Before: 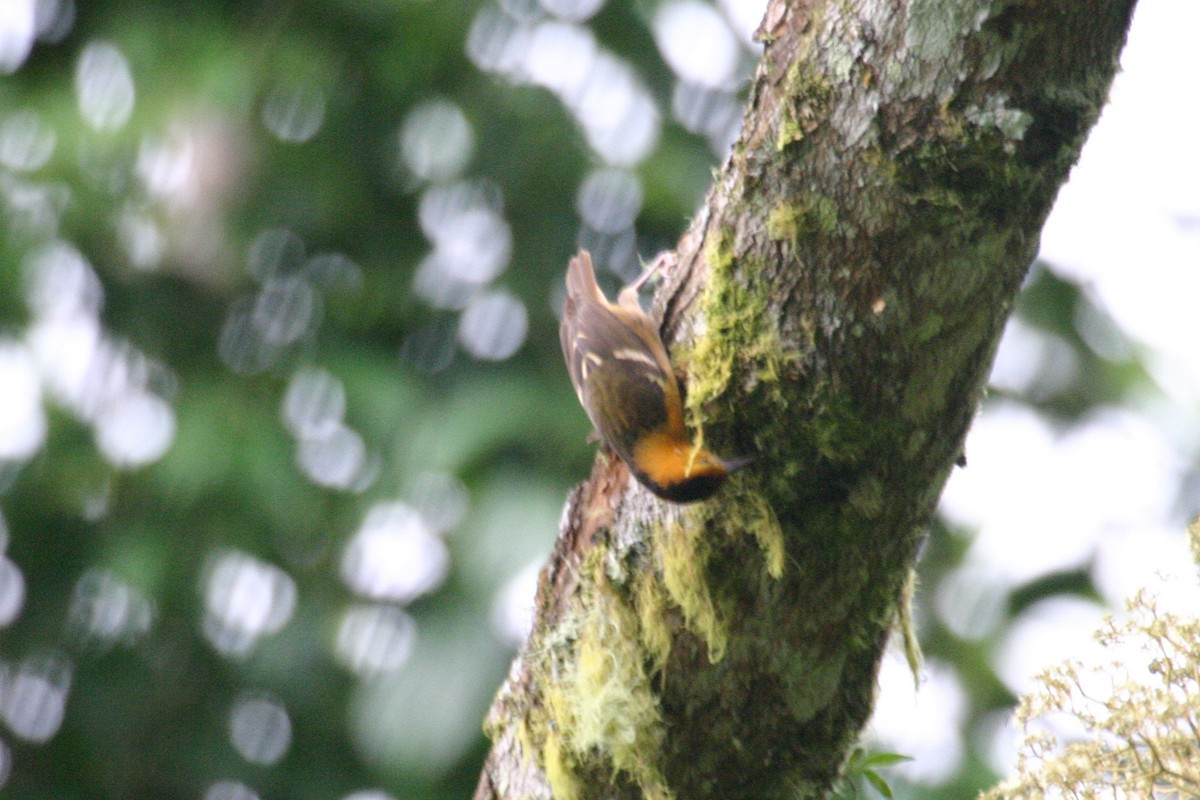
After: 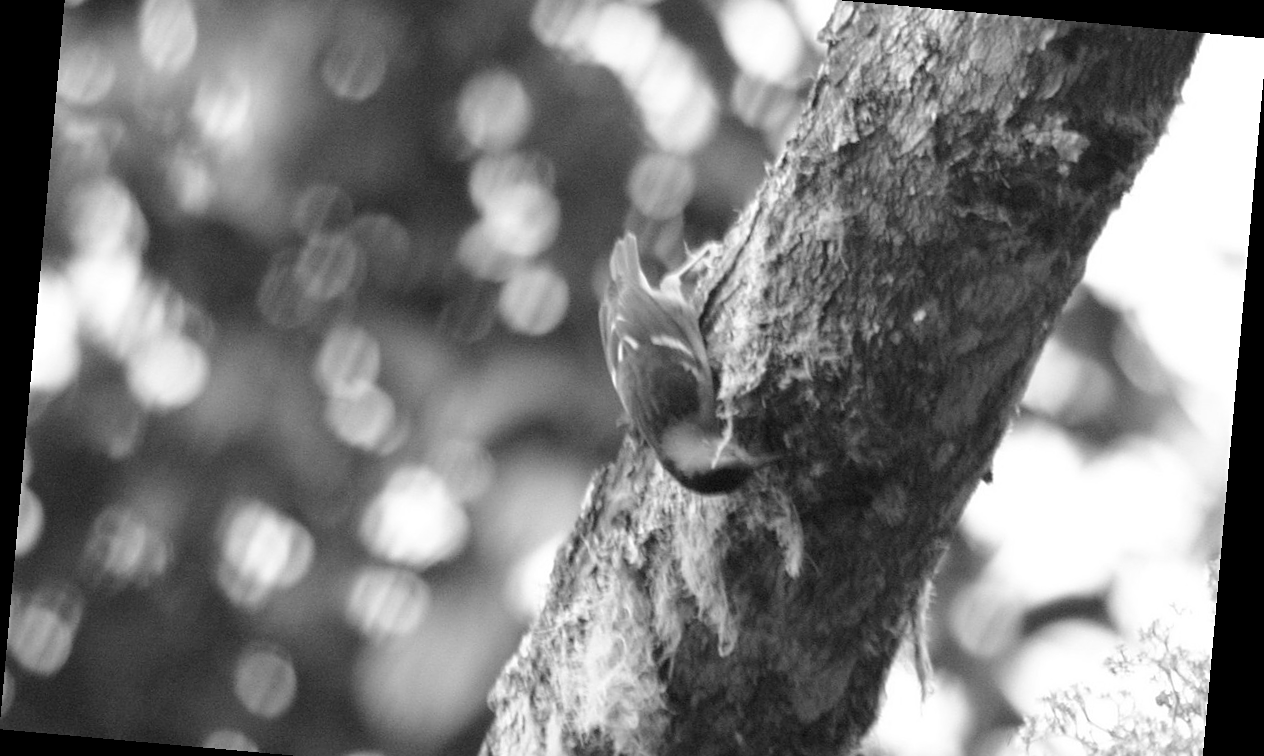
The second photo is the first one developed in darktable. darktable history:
crop: top 7.625%, bottom 8.027%
rotate and perspective: rotation 5.12°, automatic cropping off
monochrome: on, module defaults
sharpen: amount 0.2
haze removal: compatibility mode true, adaptive false
